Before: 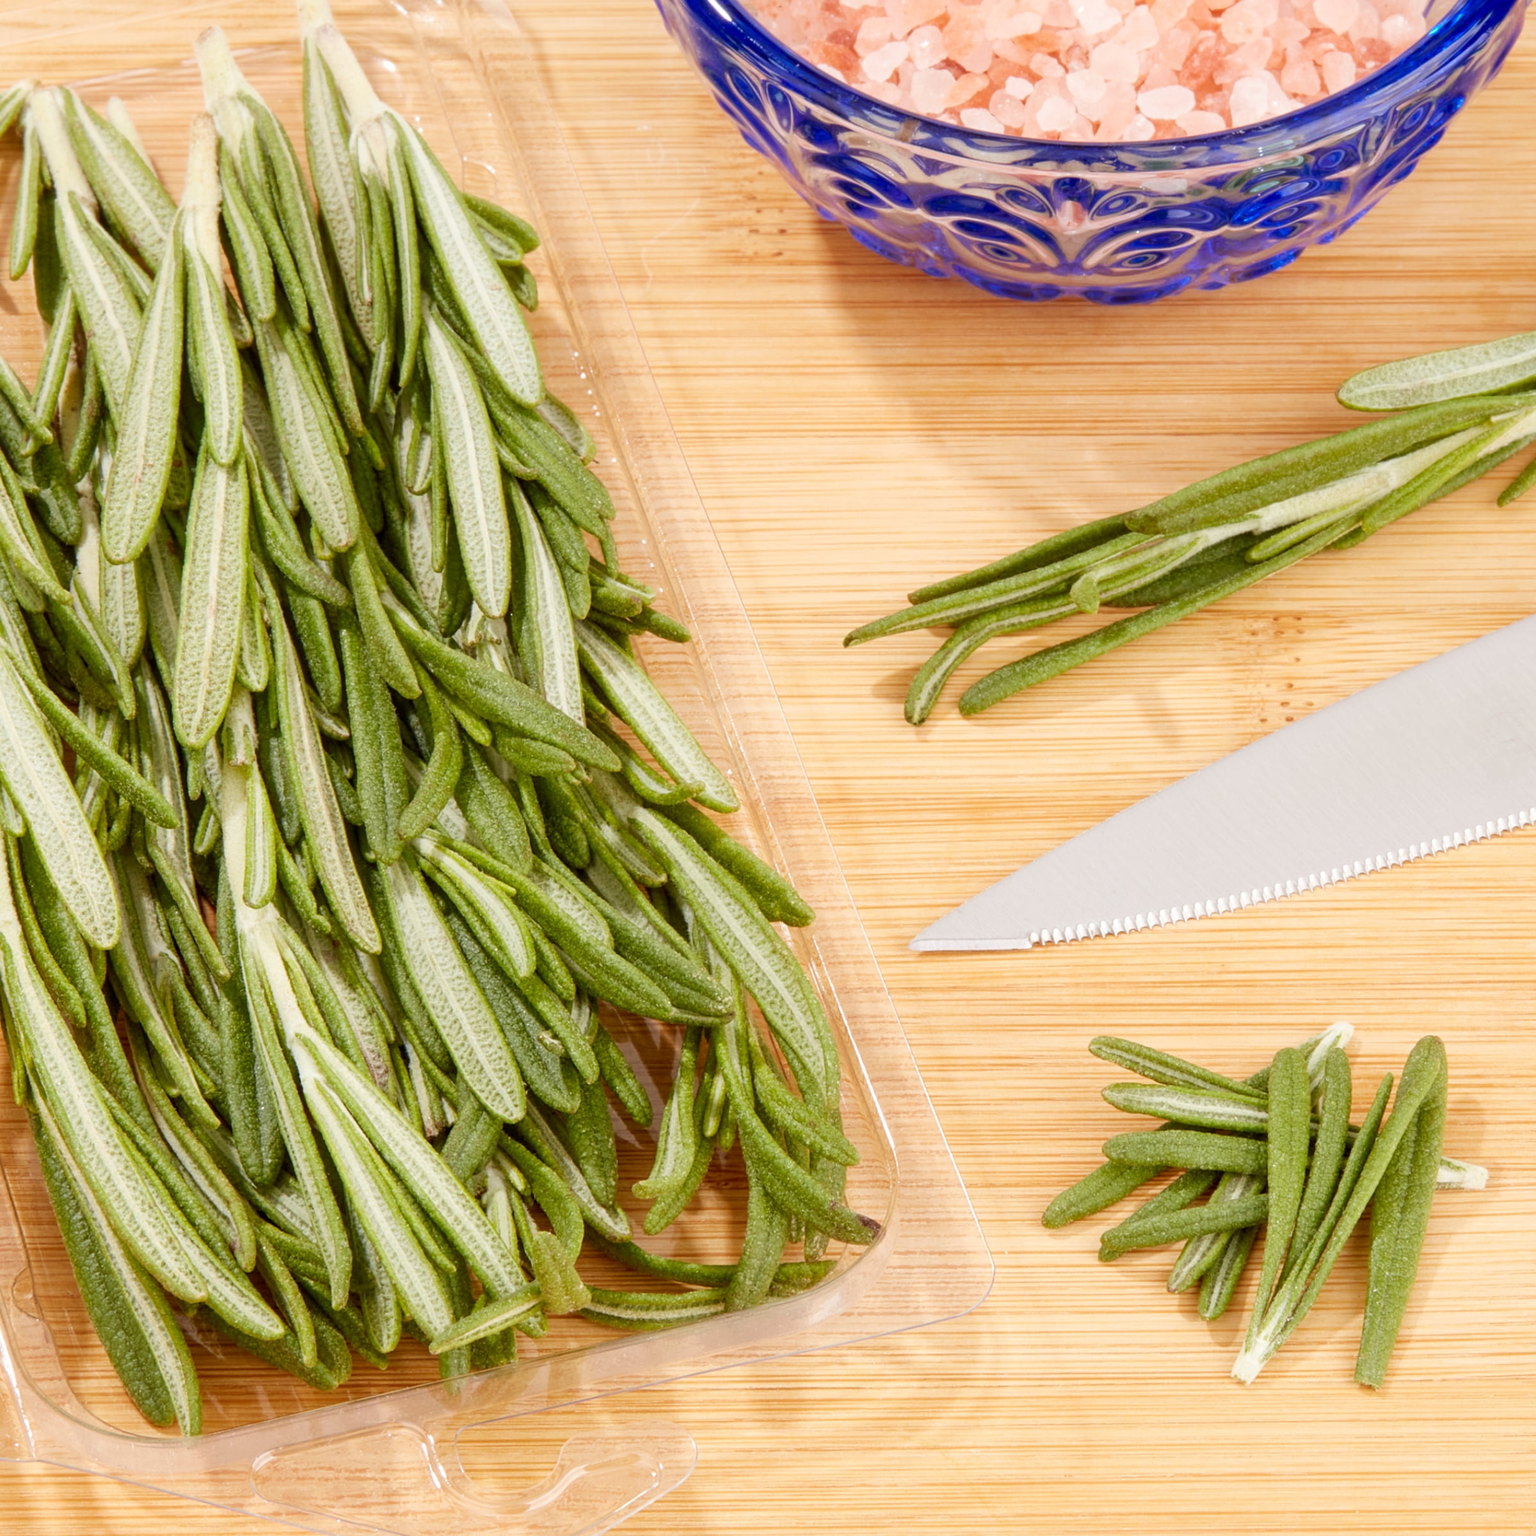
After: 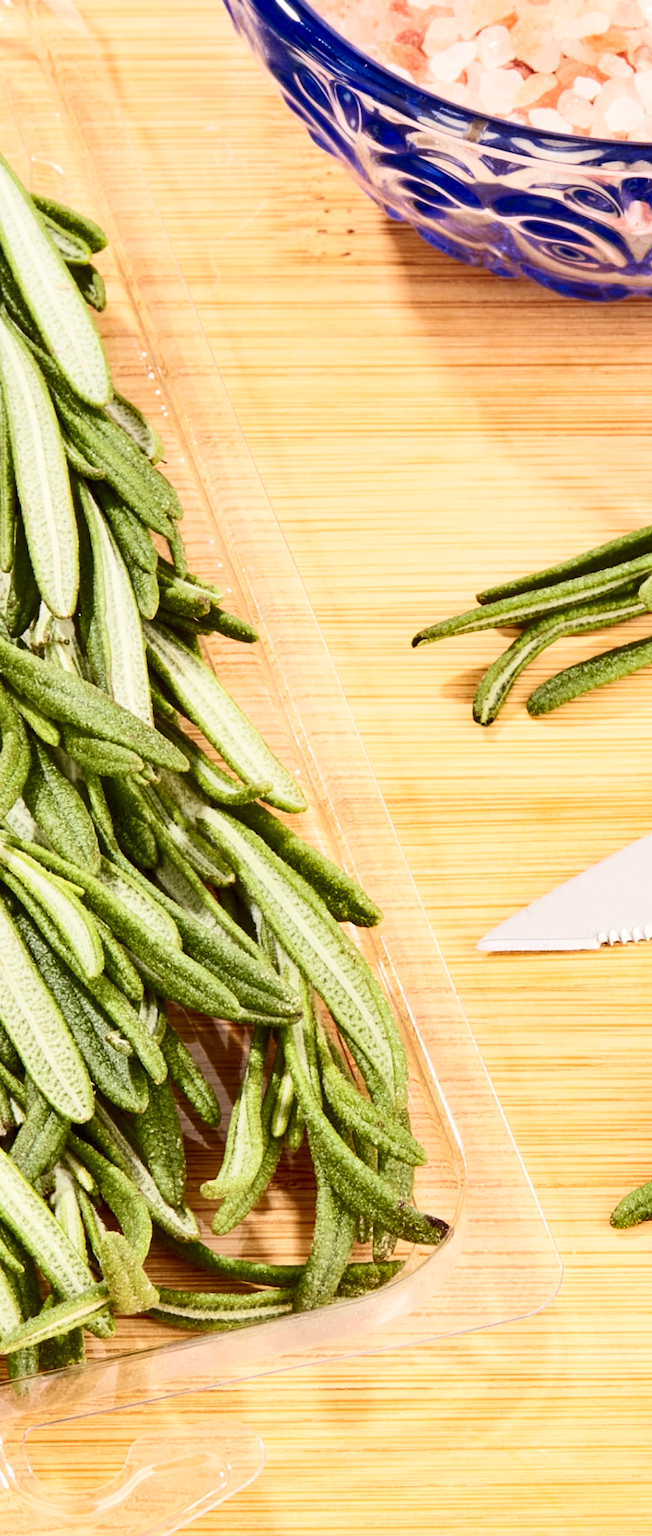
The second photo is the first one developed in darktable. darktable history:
shadows and highlights: shadows 58.83, soften with gaussian
exposure: exposure 0.014 EV, compensate highlight preservation false
contrast brightness saturation: contrast 0.386, brightness 0.099
crop: left 28.133%, right 29.337%
